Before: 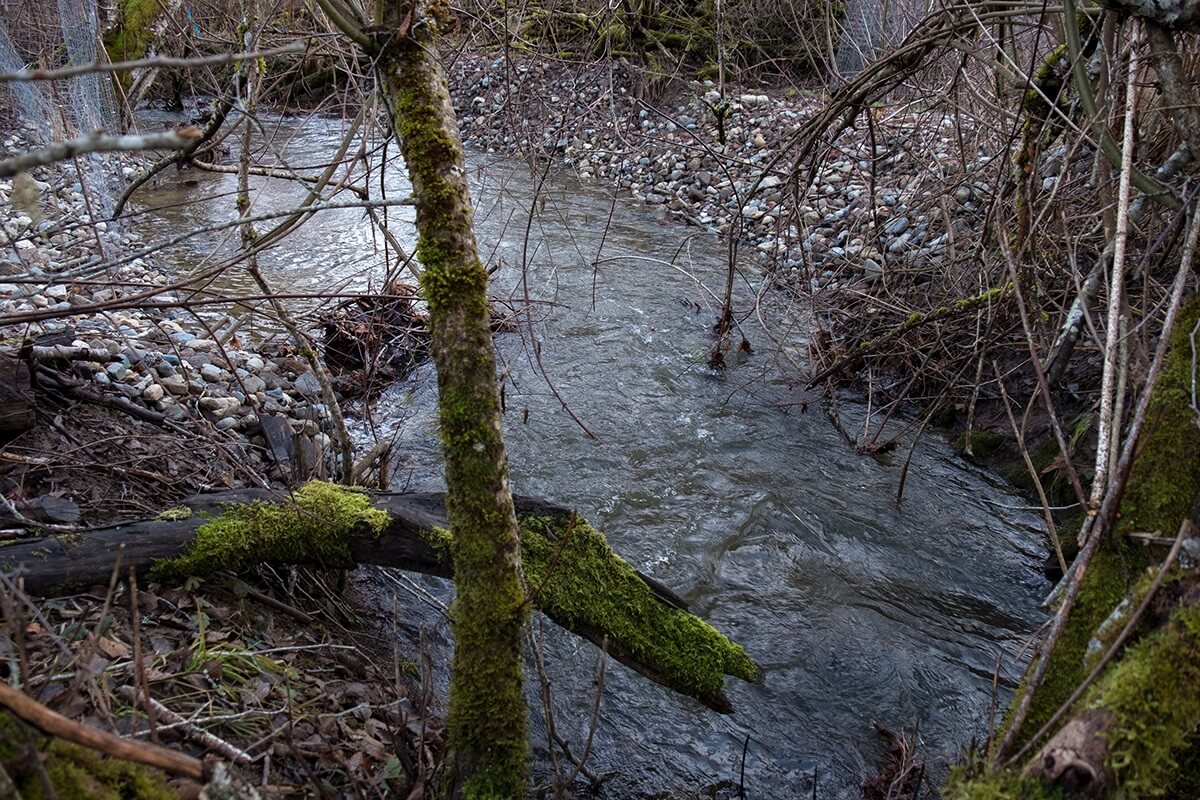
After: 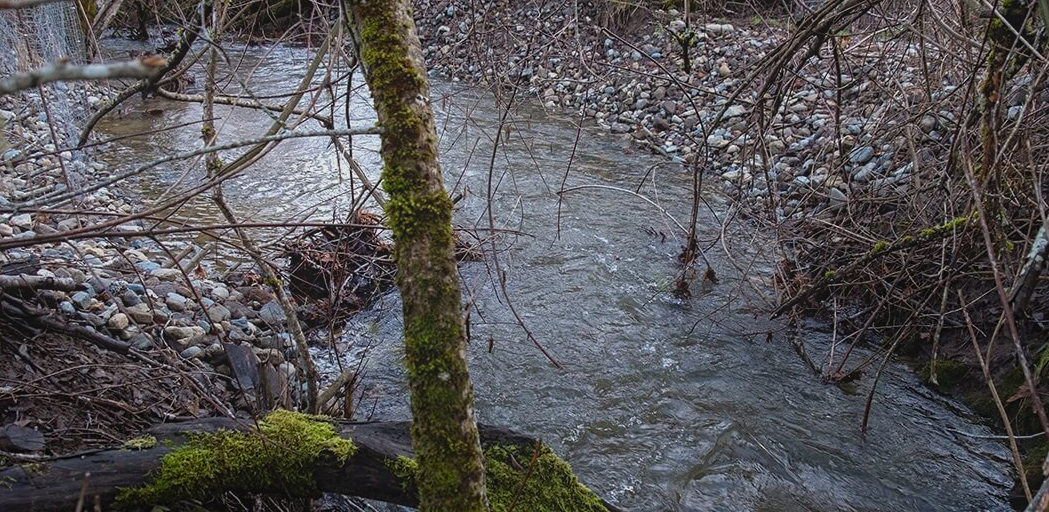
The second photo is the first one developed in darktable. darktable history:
crop: left 2.954%, top 8.893%, right 9.615%, bottom 27.007%
contrast equalizer: octaves 7, y [[0.439, 0.44, 0.442, 0.457, 0.493, 0.498], [0.5 ×6], [0.5 ×6], [0 ×6], [0 ×6]]
